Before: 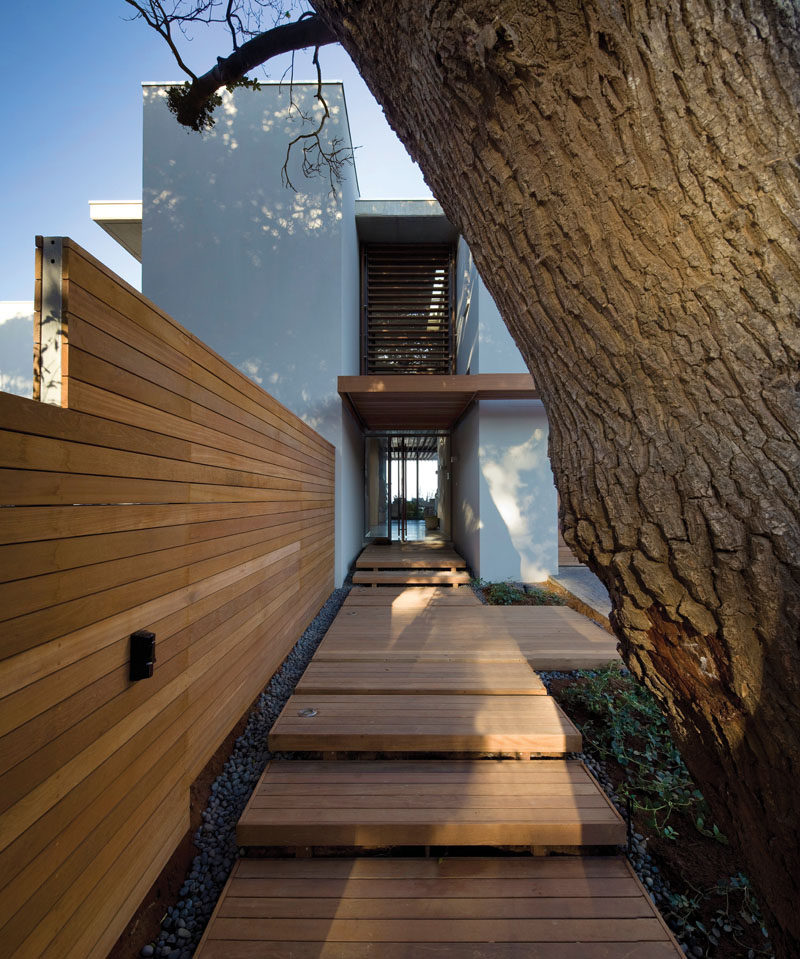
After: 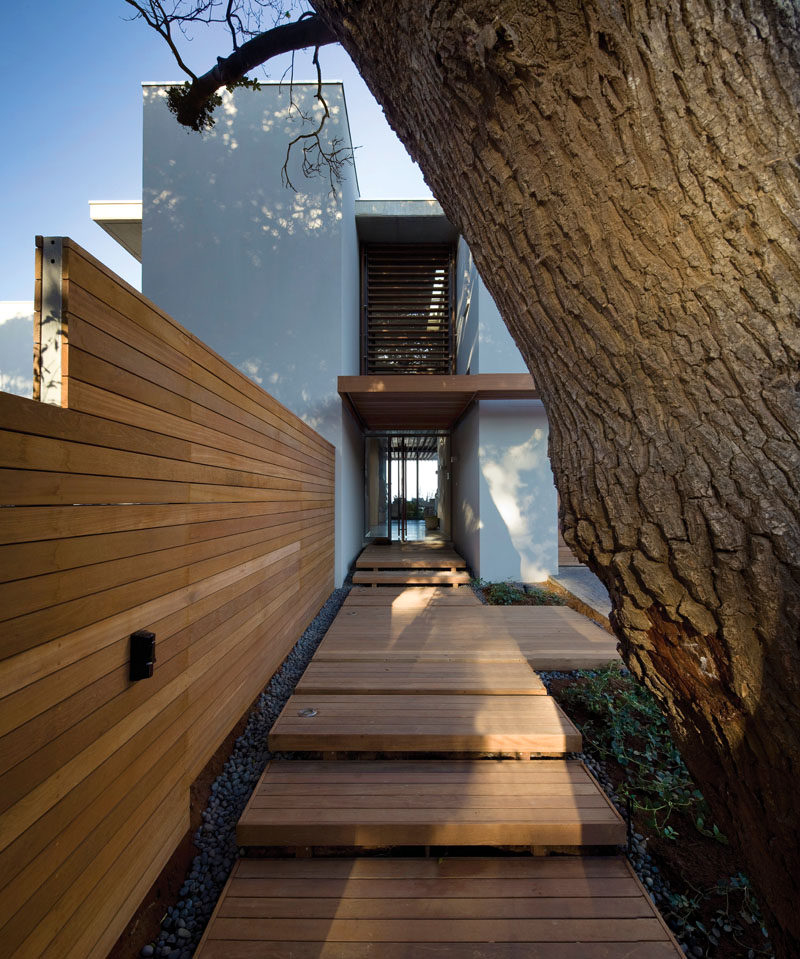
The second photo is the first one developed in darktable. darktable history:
shadows and highlights: shadows -28.93, highlights 29.49
